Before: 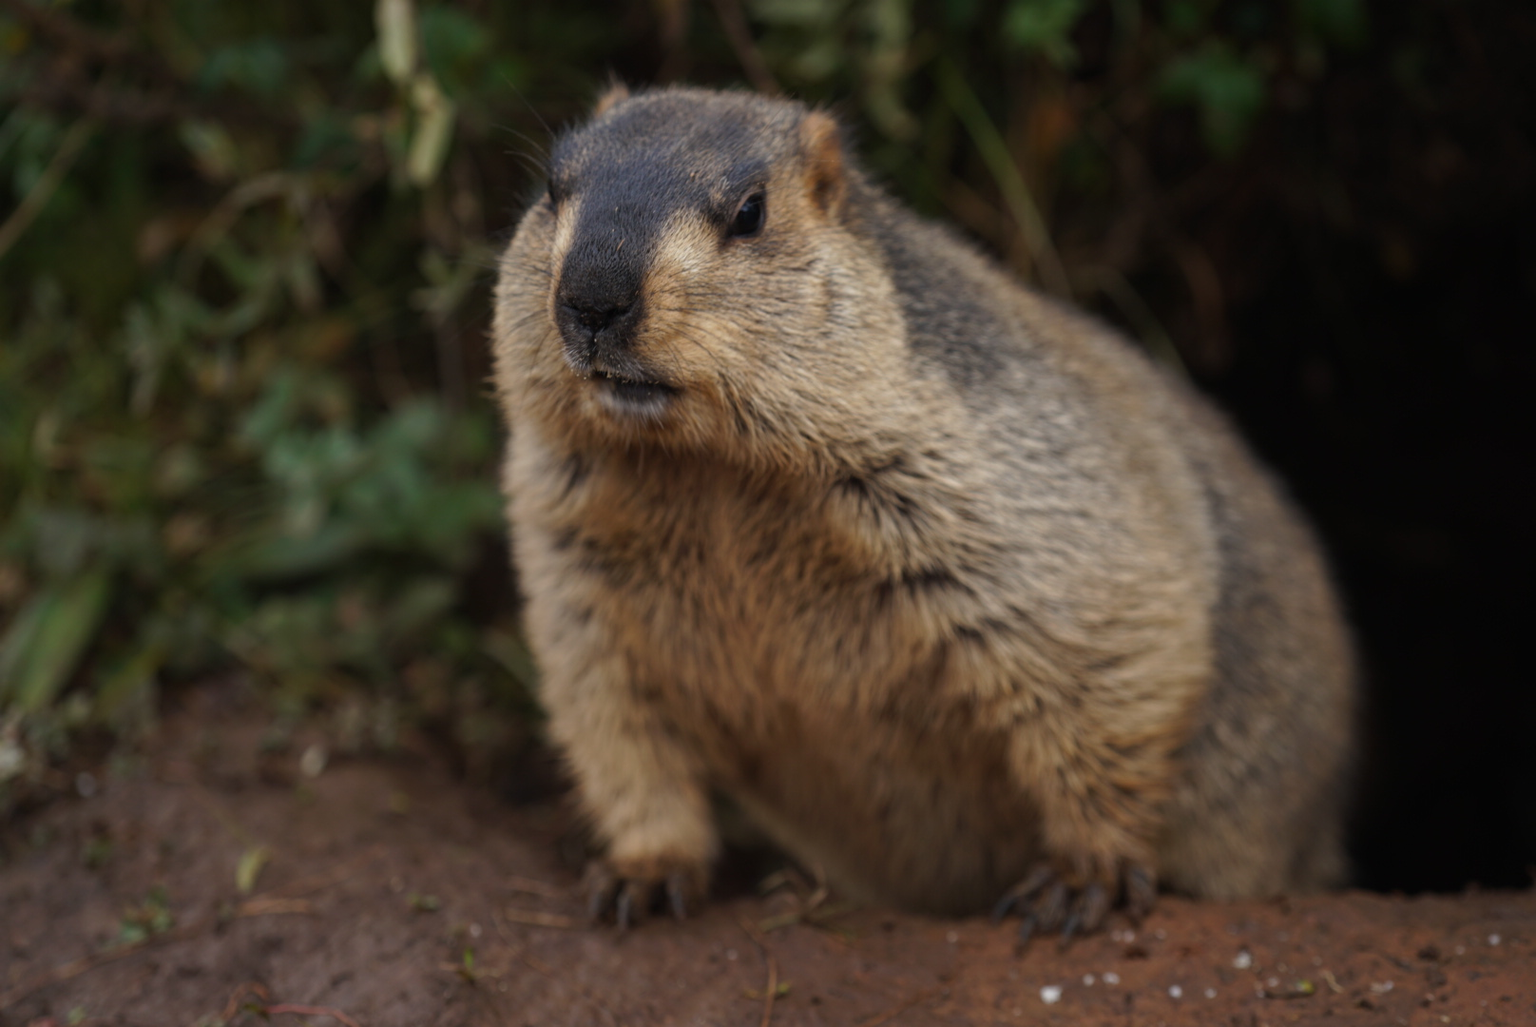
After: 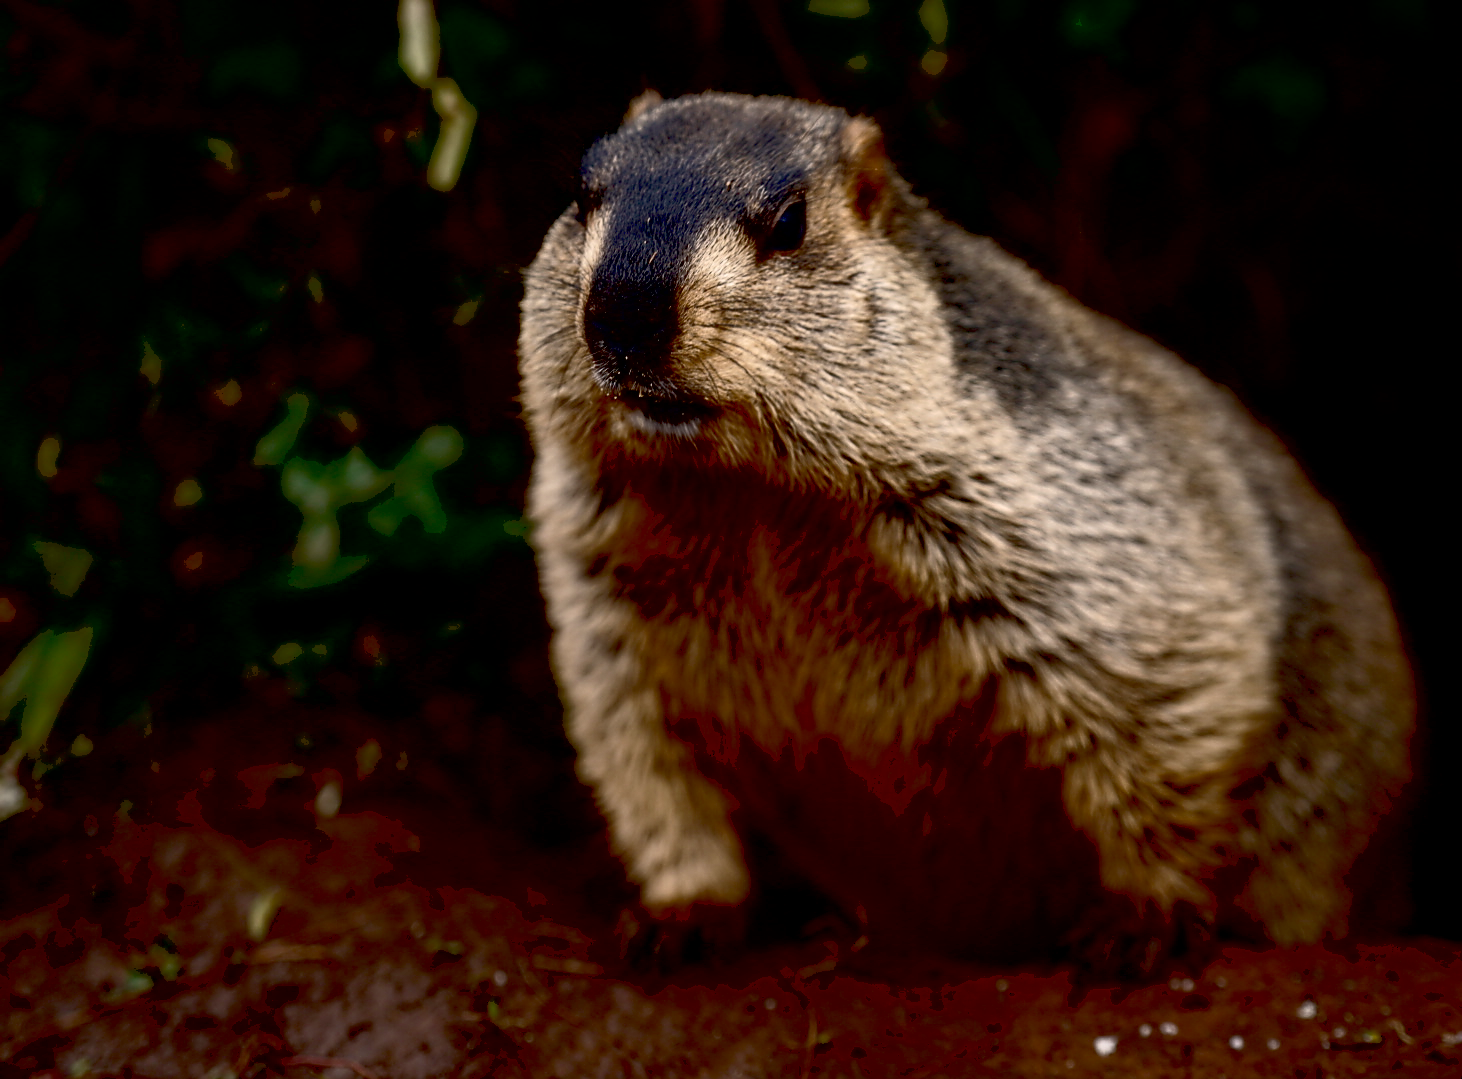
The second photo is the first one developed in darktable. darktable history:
local contrast: on, module defaults
crop: right 9.509%, bottom 0.031%
exposure: black level correction 0.047, exposure 0.013 EV, compensate highlight preservation false
color correction: highlights a* 5.59, highlights b* 5.24, saturation 0.68
rgb curve: curves: ch0 [(0, 0) (0.072, 0.166) (0.217, 0.293) (0.414, 0.42) (1, 1)], compensate middle gray true, preserve colors basic power
contrast brightness saturation: contrast 0.4, brightness 0.05, saturation 0.25
sharpen: radius 1.4, amount 1.25, threshold 0.7
contrast equalizer: octaves 7, y [[0.502, 0.505, 0.512, 0.529, 0.564, 0.588], [0.5 ×6], [0.502, 0.505, 0.512, 0.529, 0.564, 0.588], [0, 0.001, 0.001, 0.004, 0.008, 0.011], [0, 0.001, 0.001, 0.004, 0.008, 0.011]], mix -1
